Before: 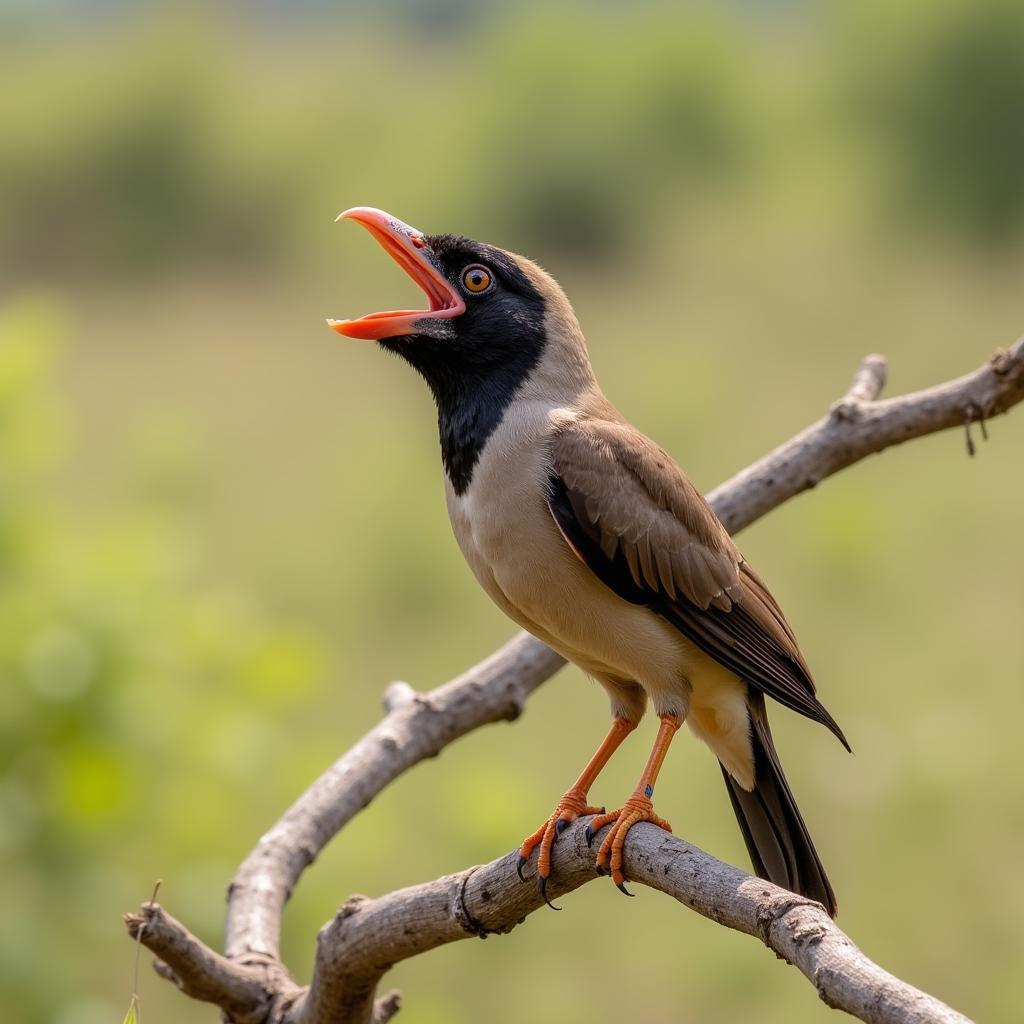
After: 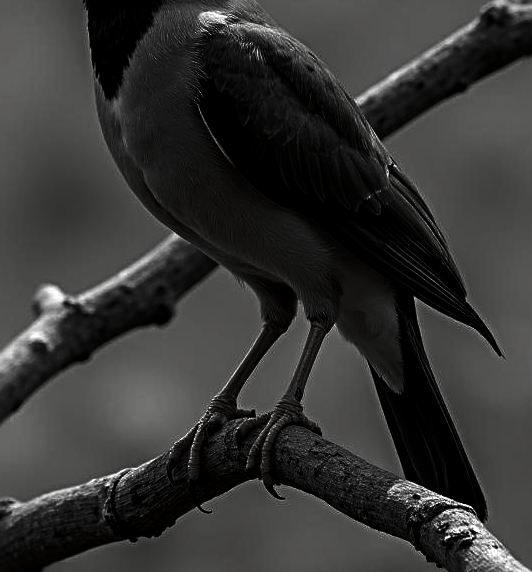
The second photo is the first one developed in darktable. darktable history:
sharpen: radius 3.987
contrast brightness saturation: contrast 0.017, brightness -0.988, saturation -0.981
crop: left 34.181%, top 38.853%, right 13.818%, bottom 5.211%
